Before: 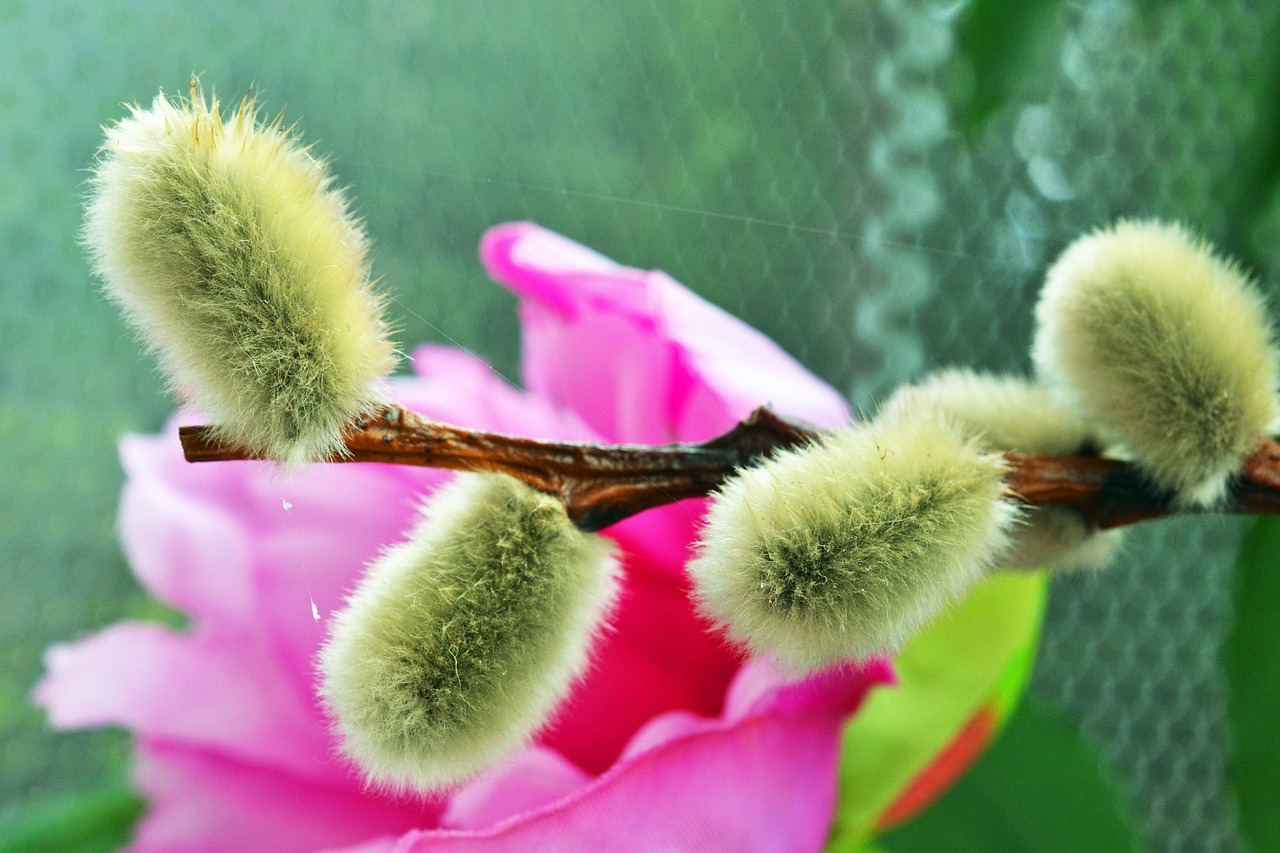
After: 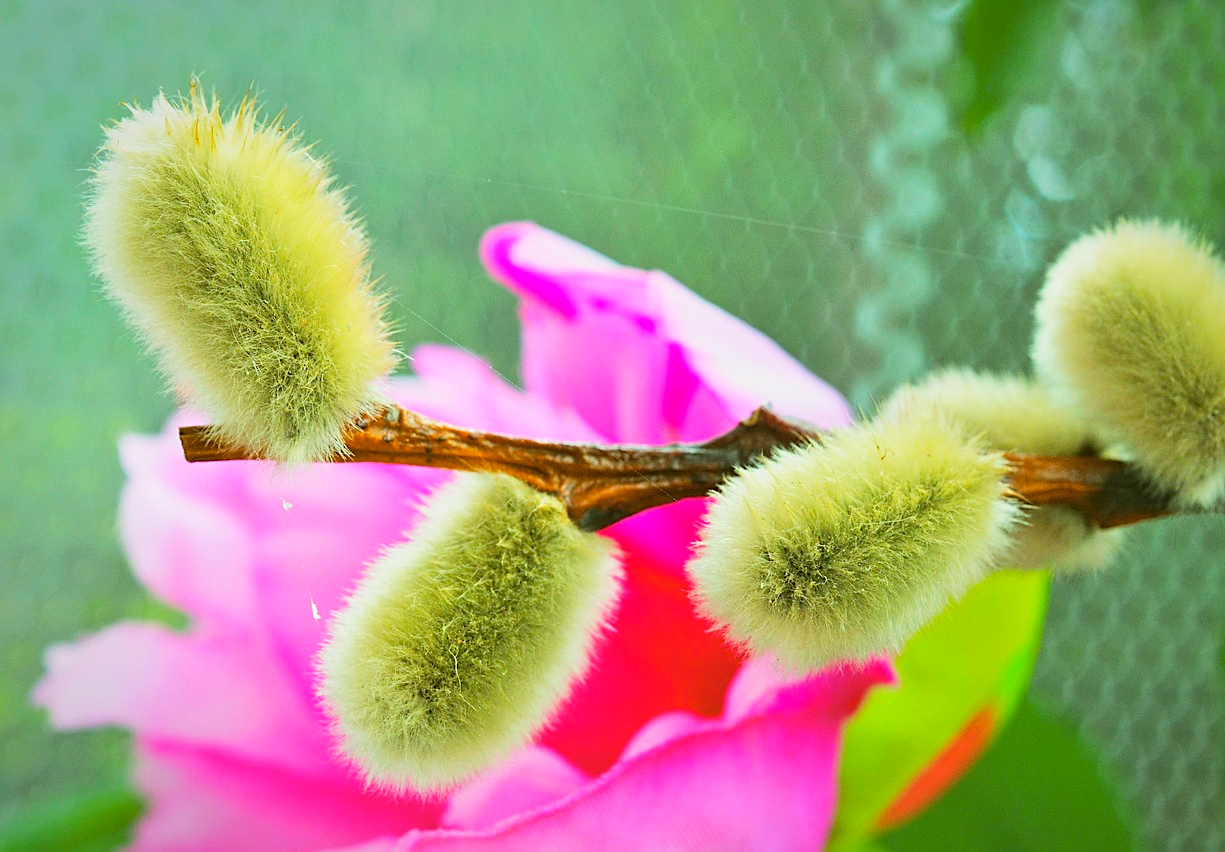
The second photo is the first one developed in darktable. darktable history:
vignetting: brightness -0.303, saturation -0.048, automatic ratio true, unbound false
color correction: highlights a* -0.368, highlights b* 0.169, shadows a* 5.04, shadows b* 20.13
crop: right 4.232%, bottom 0.028%
sharpen: on, module defaults
contrast brightness saturation: brightness 0.271
color balance rgb: shadows lift › luminance -9.866%, shadows lift › chroma 0.827%, shadows lift › hue 110.22°, linear chroma grading › global chroma 15.046%, perceptual saturation grading › global saturation 16.911%, contrast -10.297%
